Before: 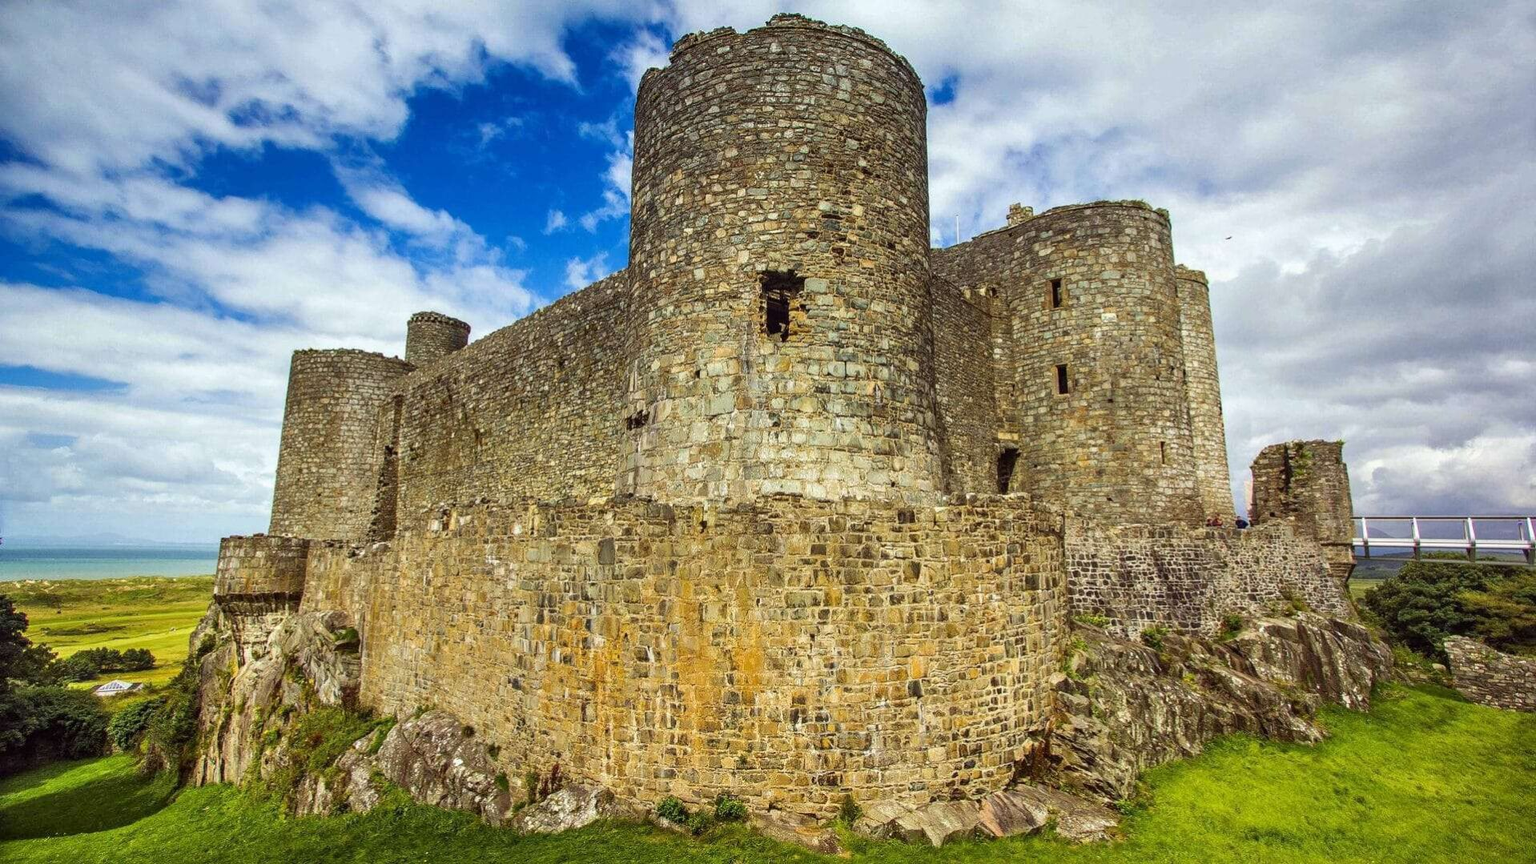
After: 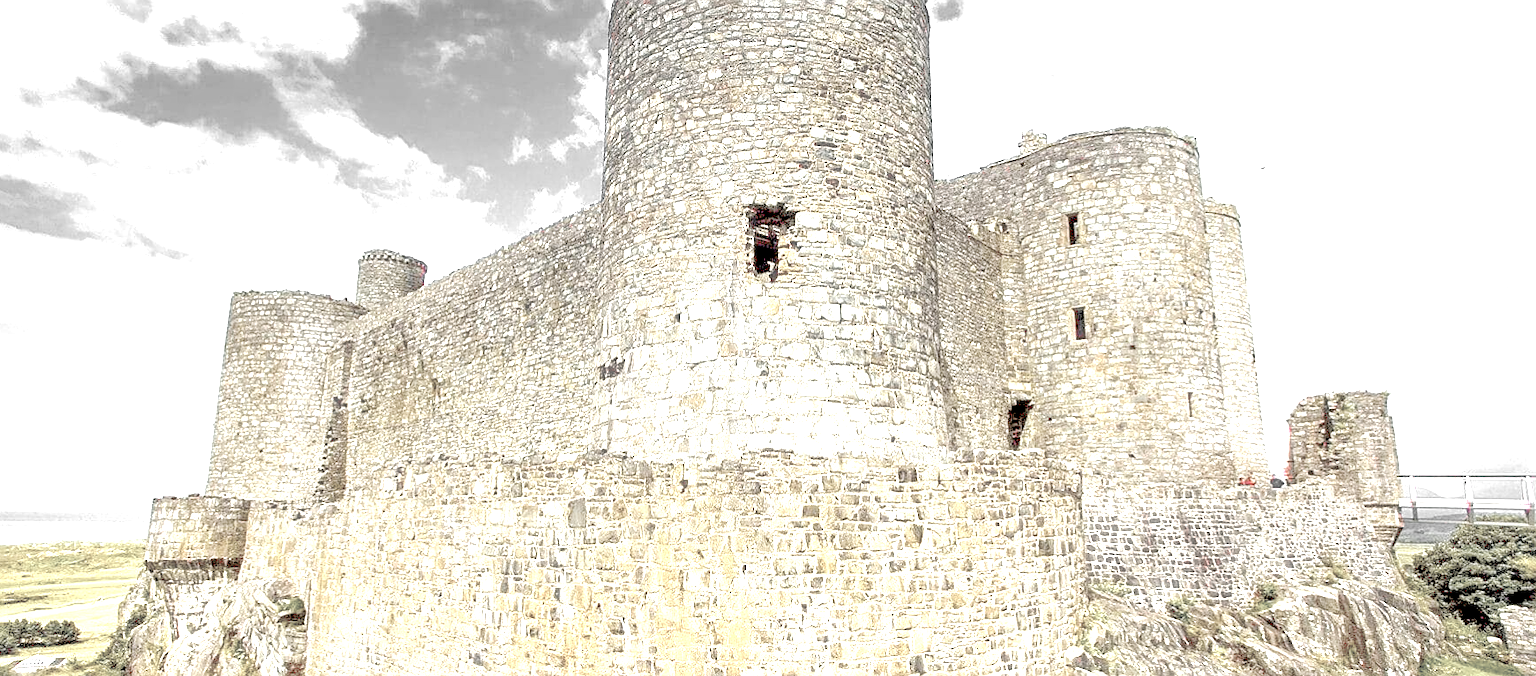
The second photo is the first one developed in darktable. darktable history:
color balance rgb: shadows lift › luminance -7.426%, shadows lift › chroma 2.334%, shadows lift › hue 166.34°, power › hue 308.08°, linear chroma grading › global chroma 0.622%, perceptual saturation grading › global saturation 25.451%, global vibrance 14.831%
exposure: black level correction 0.015, exposure 1.798 EV, compensate highlight preservation false
haze removal: strength -0.098, adaptive false
sharpen: on, module defaults
color zones: curves: ch1 [(0, 0.831) (0.08, 0.771) (0.157, 0.268) (0.241, 0.207) (0.562, -0.005) (0.714, -0.013) (0.876, 0.01) (1, 0.831)]
crop: left 5.393%, top 9.97%, right 3.813%, bottom 18.922%
tone curve: curves: ch0 [(0, 0) (0.003, 0.275) (0.011, 0.288) (0.025, 0.309) (0.044, 0.326) (0.069, 0.346) (0.1, 0.37) (0.136, 0.396) (0.177, 0.432) (0.224, 0.473) (0.277, 0.516) (0.335, 0.566) (0.399, 0.611) (0.468, 0.661) (0.543, 0.711) (0.623, 0.761) (0.709, 0.817) (0.801, 0.867) (0.898, 0.911) (1, 1)], preserve colors none
